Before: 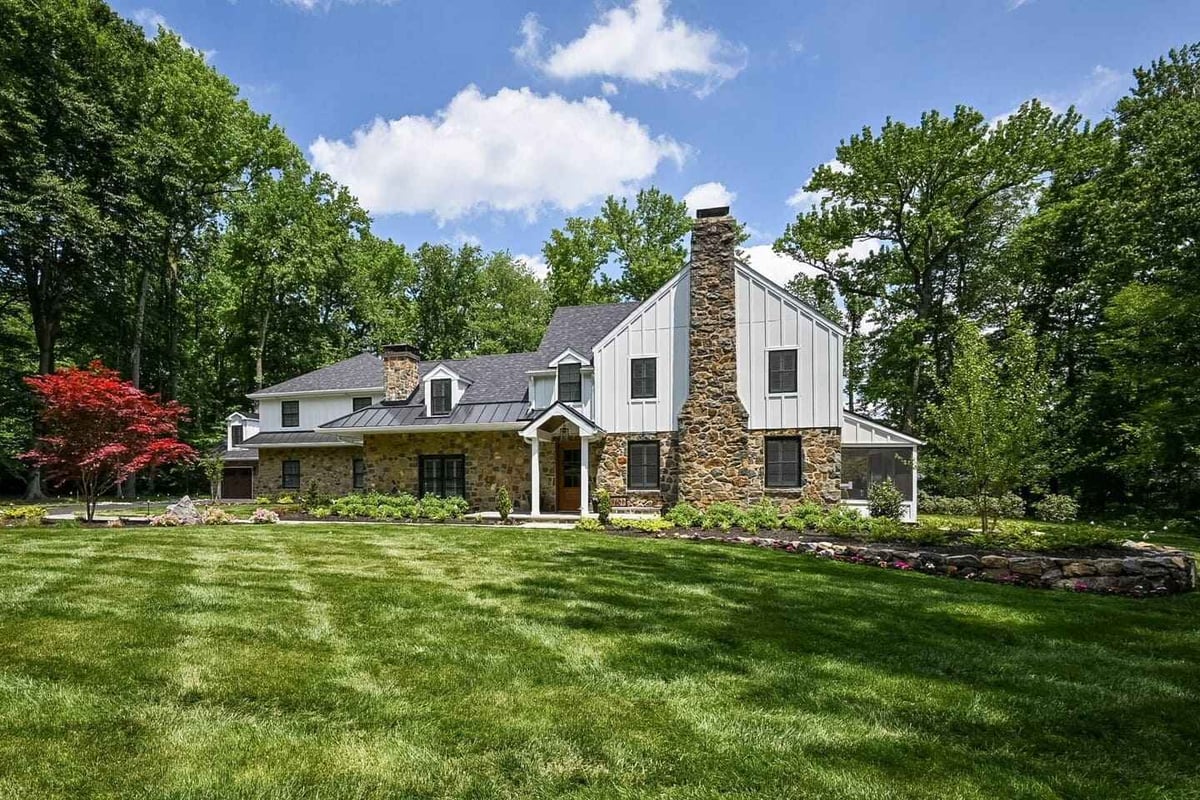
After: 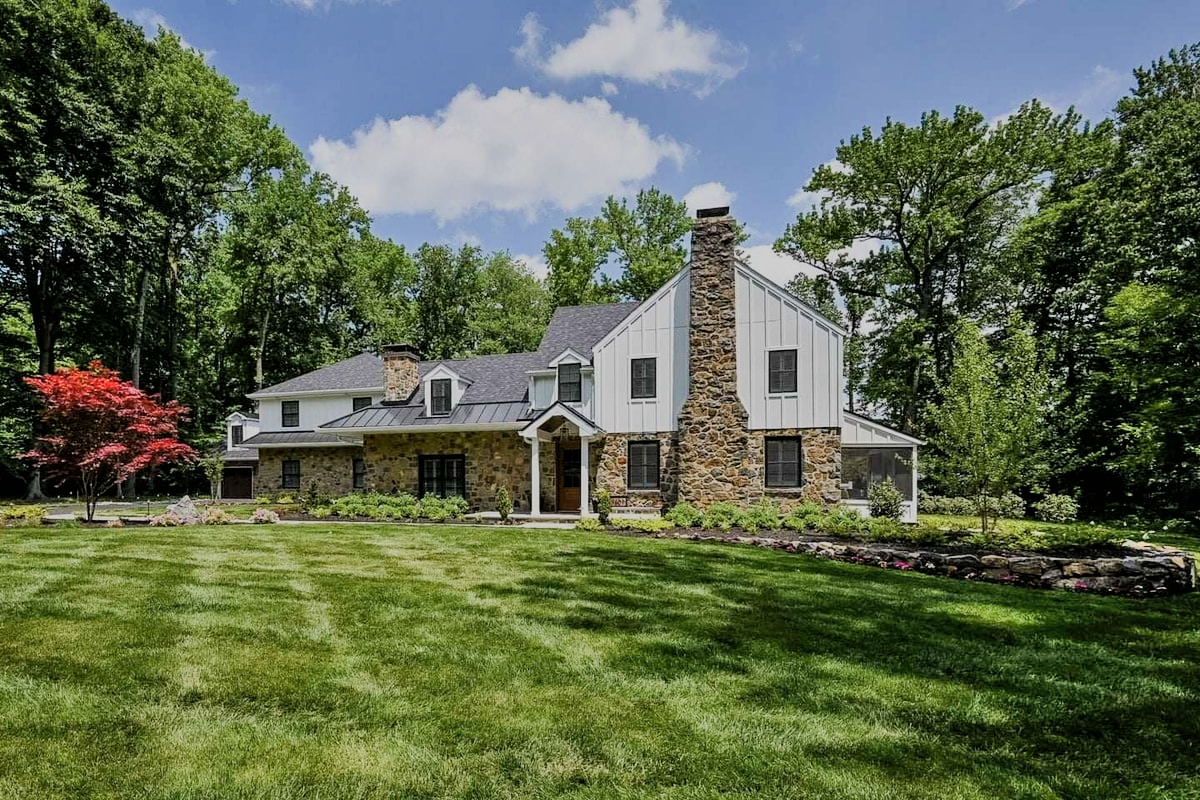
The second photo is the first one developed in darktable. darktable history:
filmic rgb: black relative exposure -7.32 EV, white relative exposure 5.09 EV, hardness 3.2
shadows and highlights: white point adjustment 0.05, highlights color adjustment 55.9%, soften with gaussian
